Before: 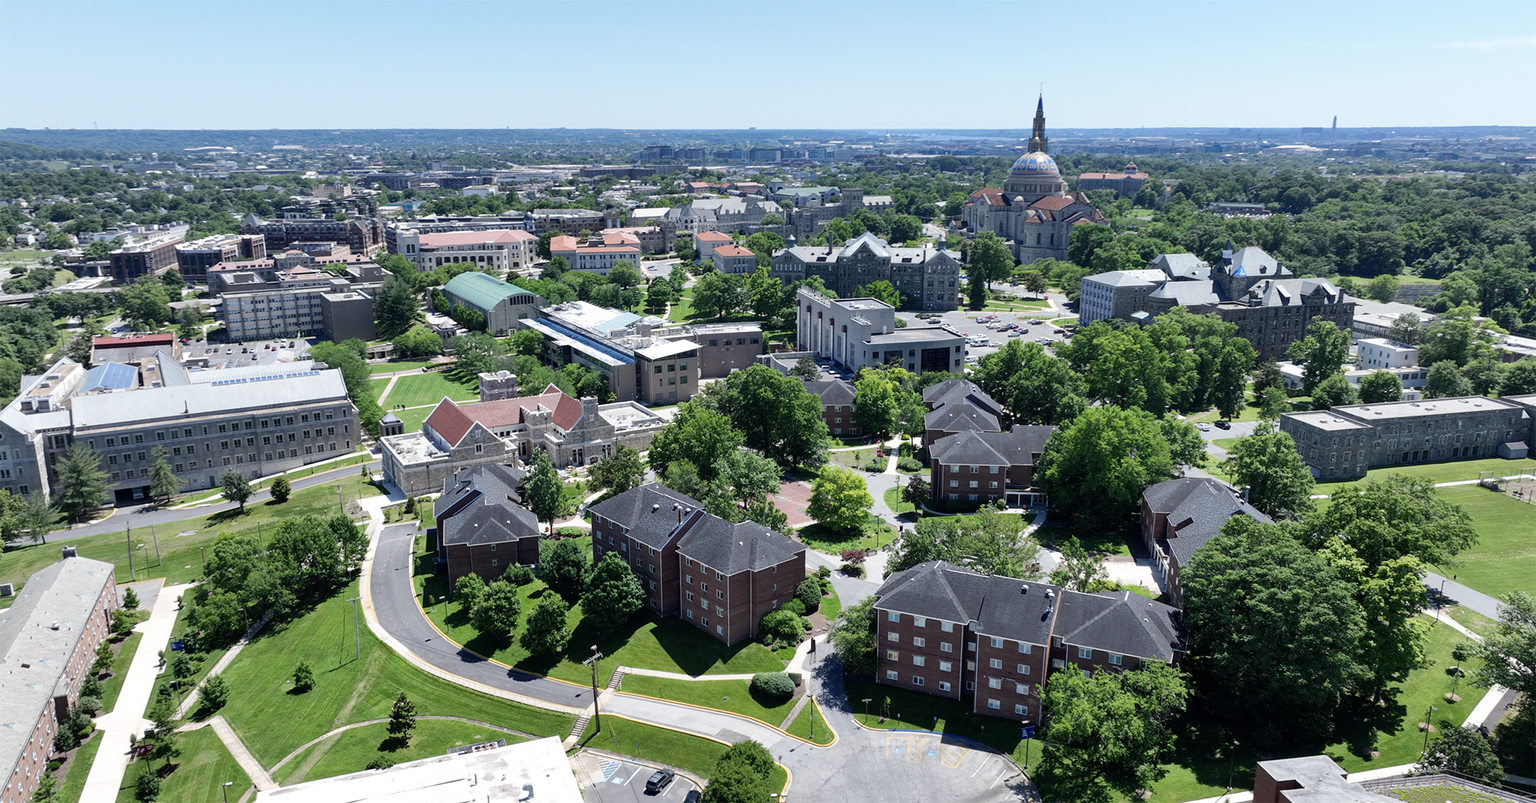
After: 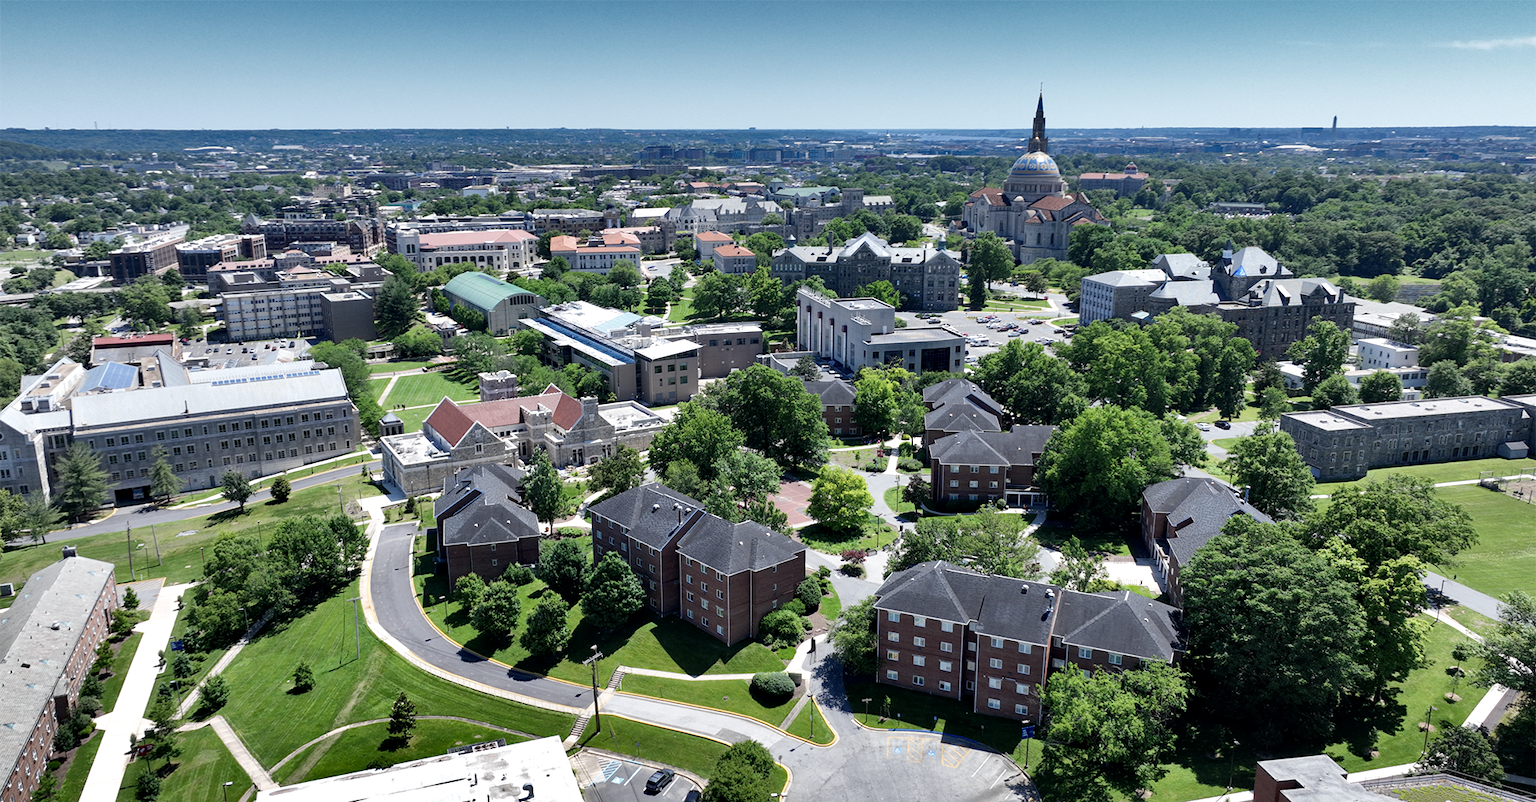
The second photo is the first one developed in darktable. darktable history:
contrast equalizer: y [[0.6 ×6], [0.55 ×6], [0 ×6], [0 ×6], [0 ×6]], mix 0.163
shadows and highlights: shadows 20.87, highlights -81.56, soften with gaussian
